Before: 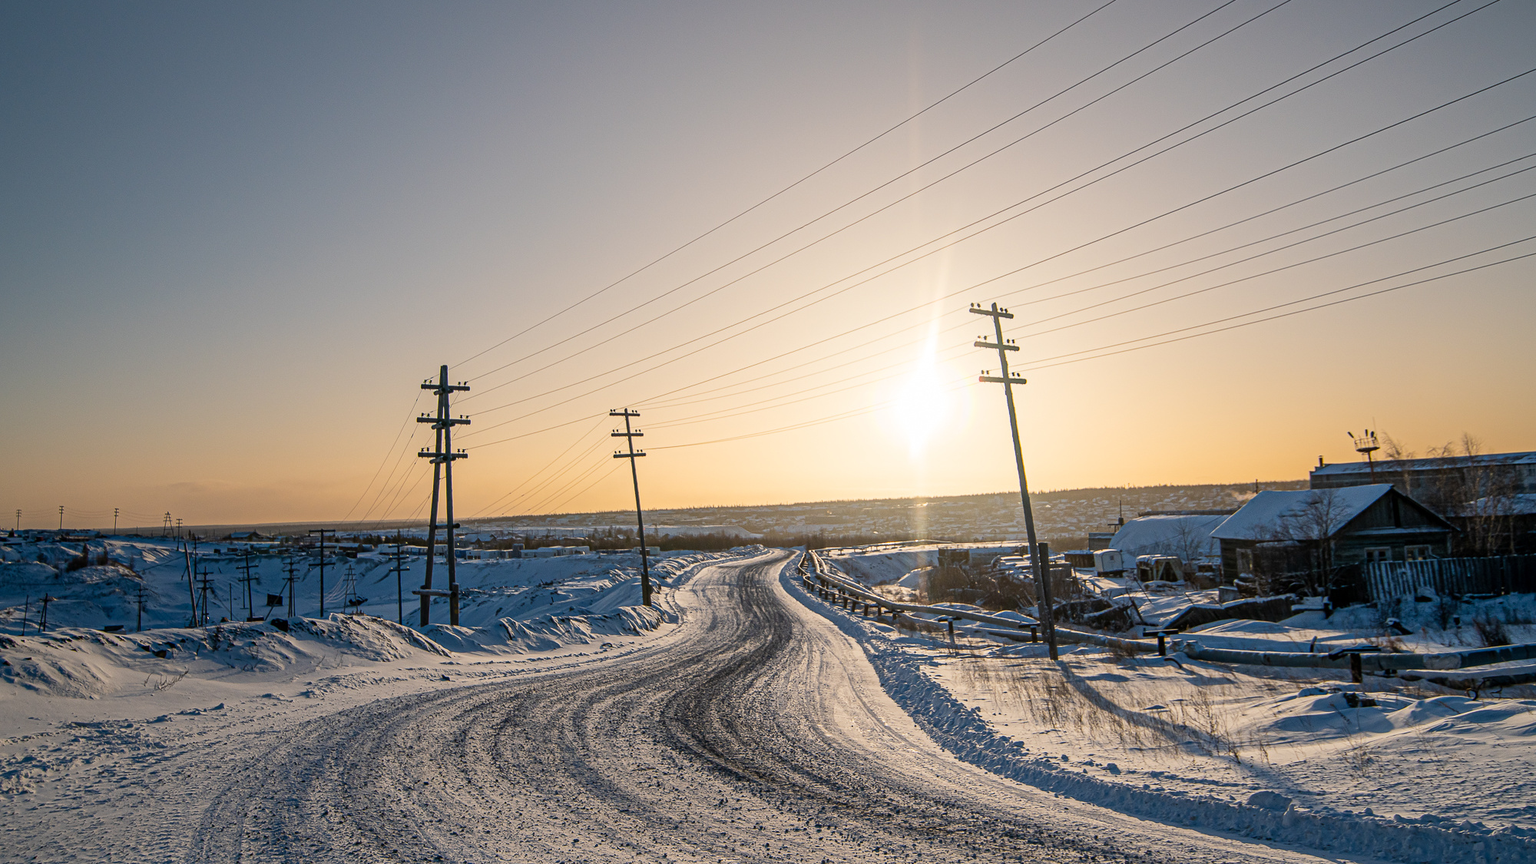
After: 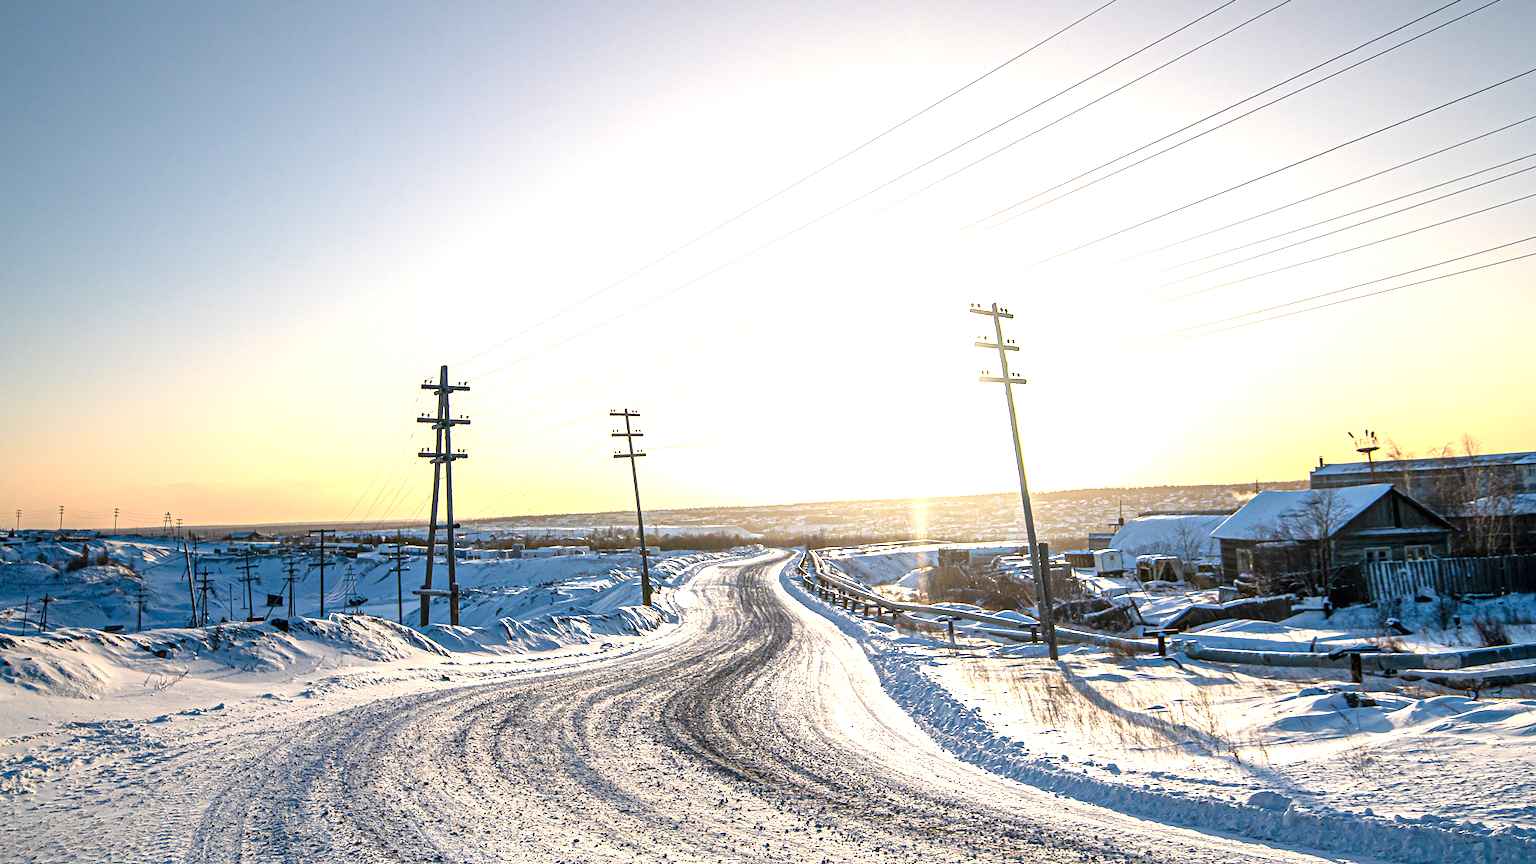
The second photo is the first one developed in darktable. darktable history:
exposure: black level correction 0, exposure 1.439 EV, compensate exposure bias true, compensate highlight preservation false
